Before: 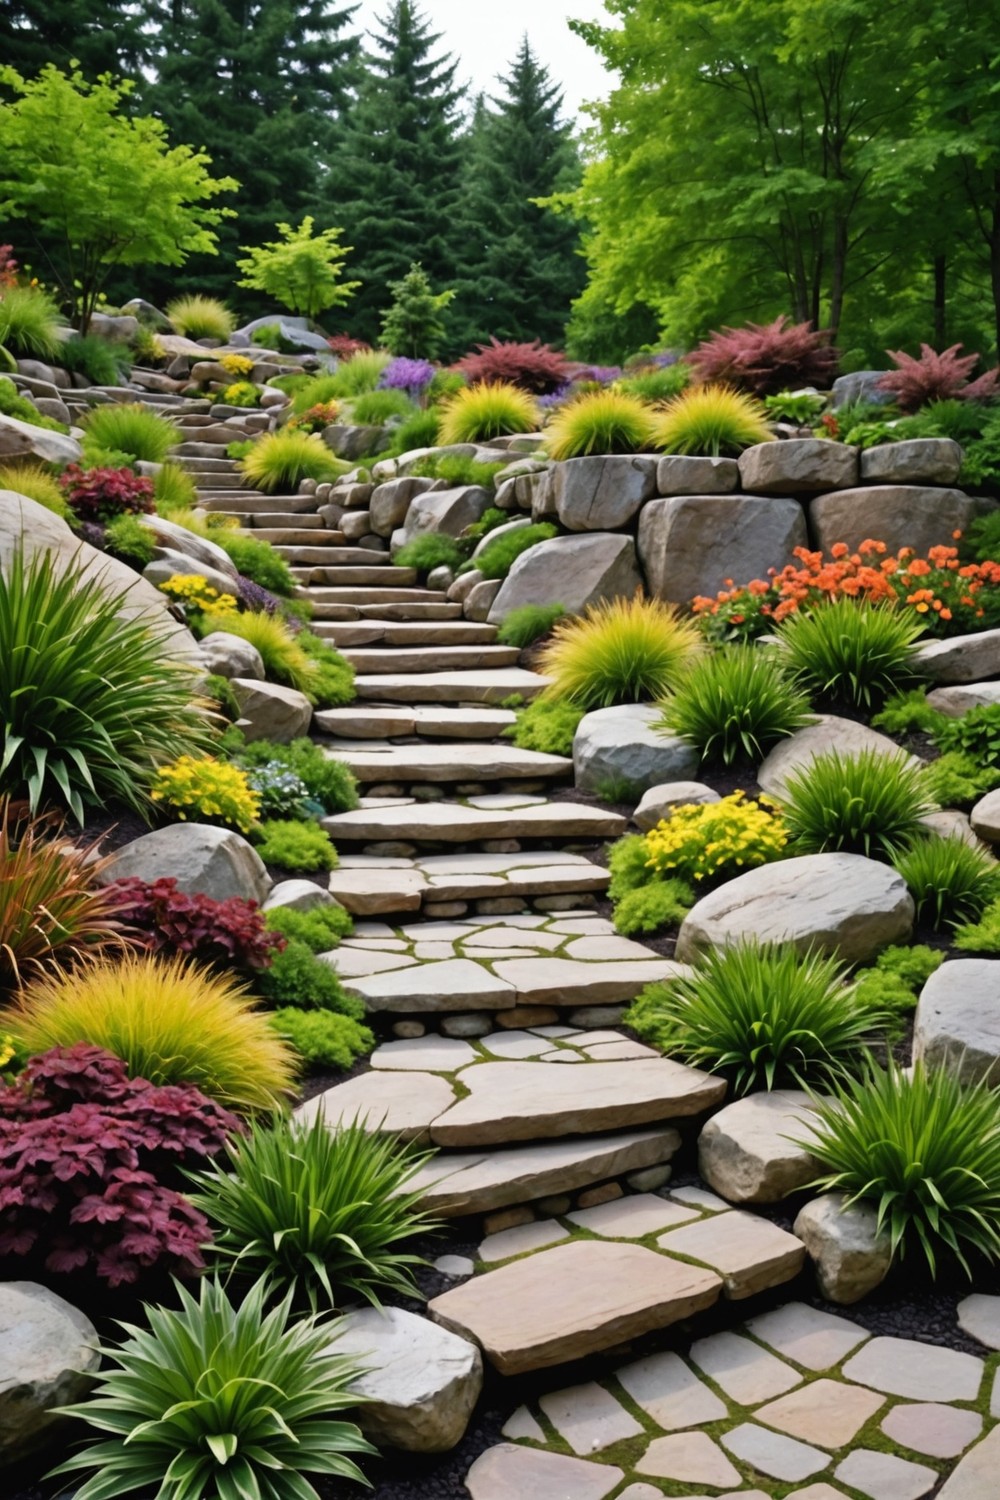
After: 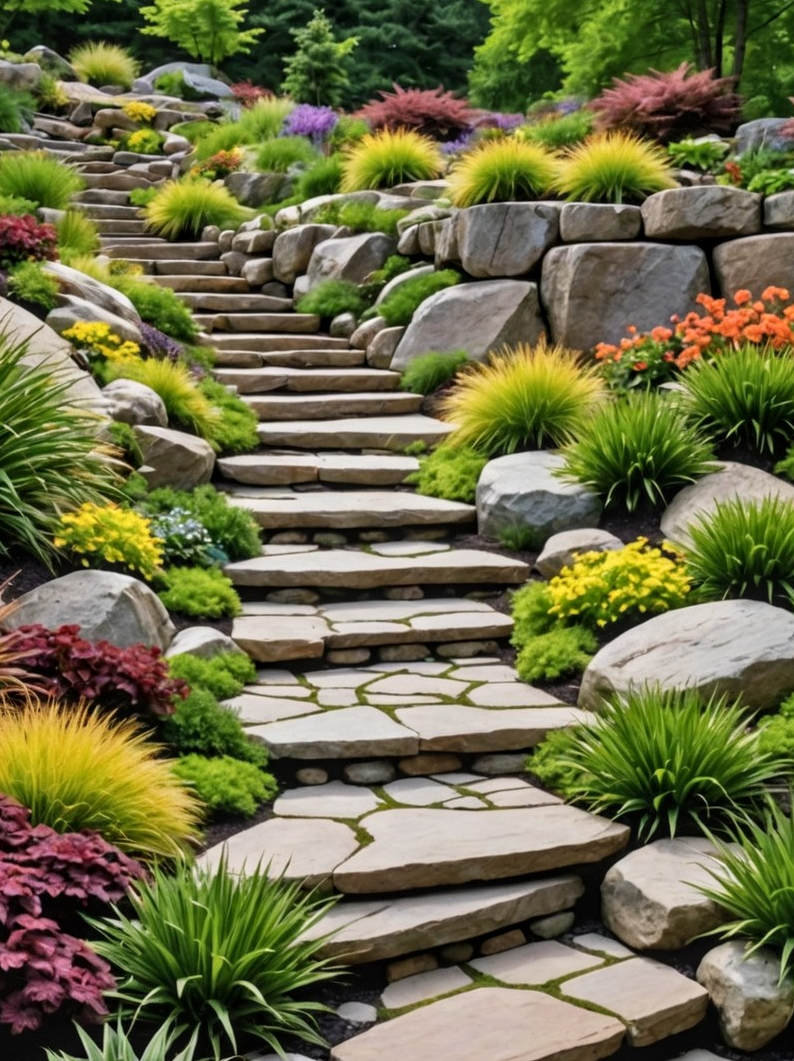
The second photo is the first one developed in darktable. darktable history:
local contrast: on, module defaults
crop: left 9.712%, top 16.928%, right 10.845%, bottom 12.332%
shadows and highlights: soften with gaussian
